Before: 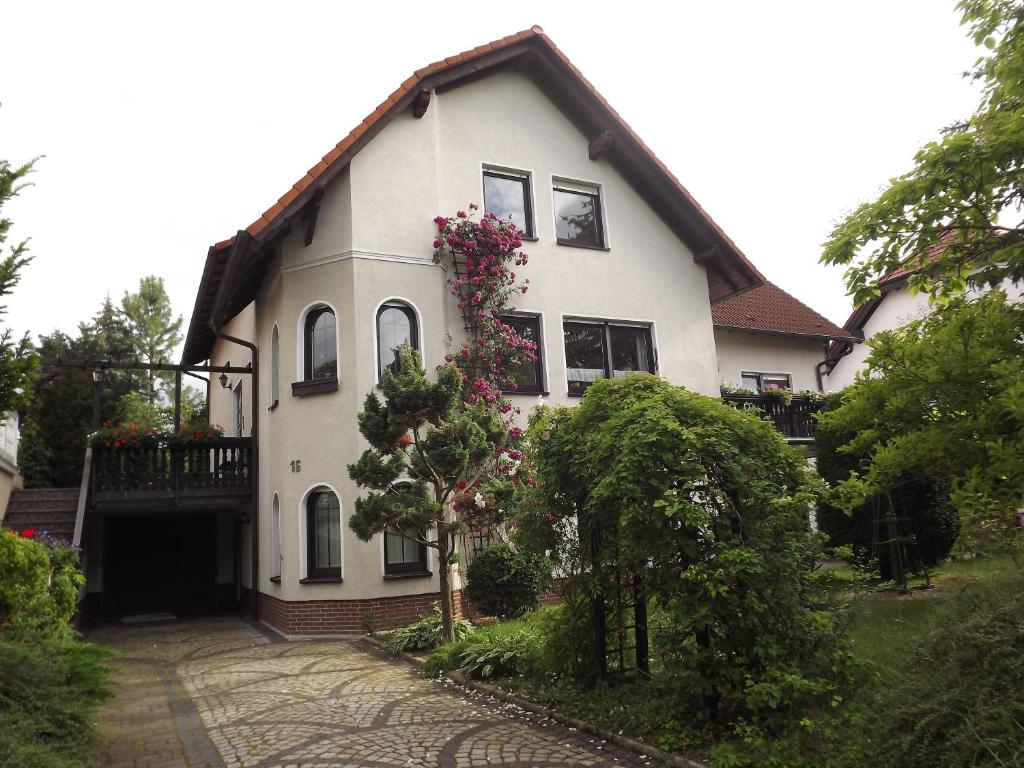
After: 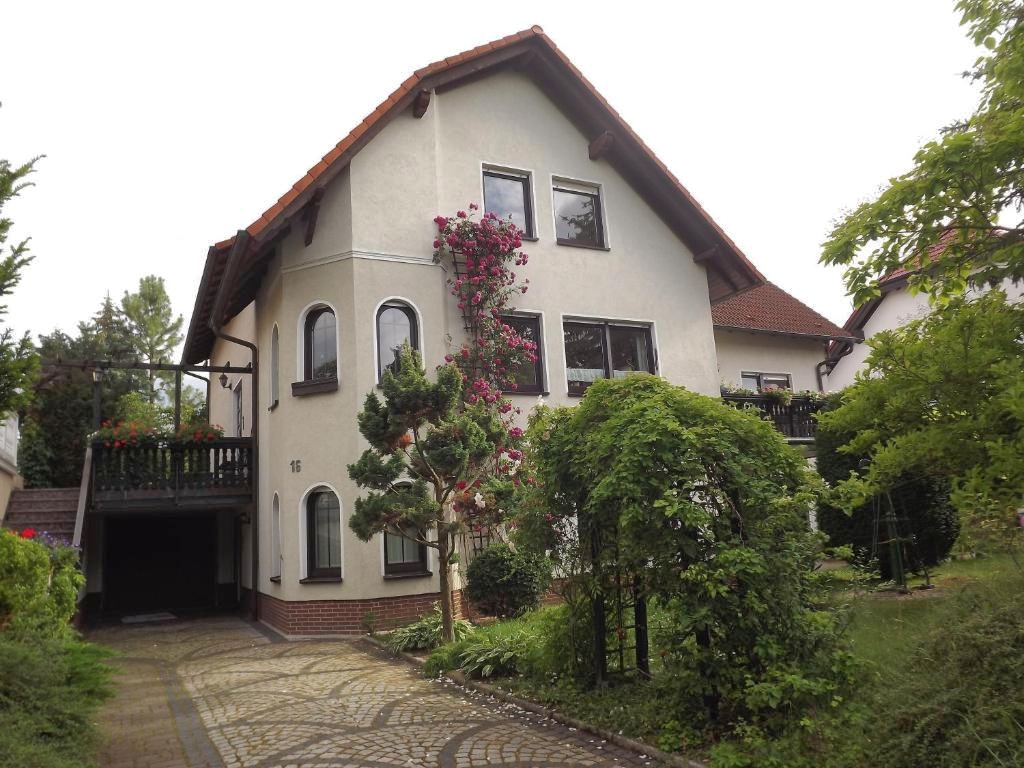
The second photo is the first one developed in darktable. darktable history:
shadows and highlights: on, module defaults
tone equalizer: edges refinement/feathering 500, mask exposure compensation -1.57 EV, preserve details no
